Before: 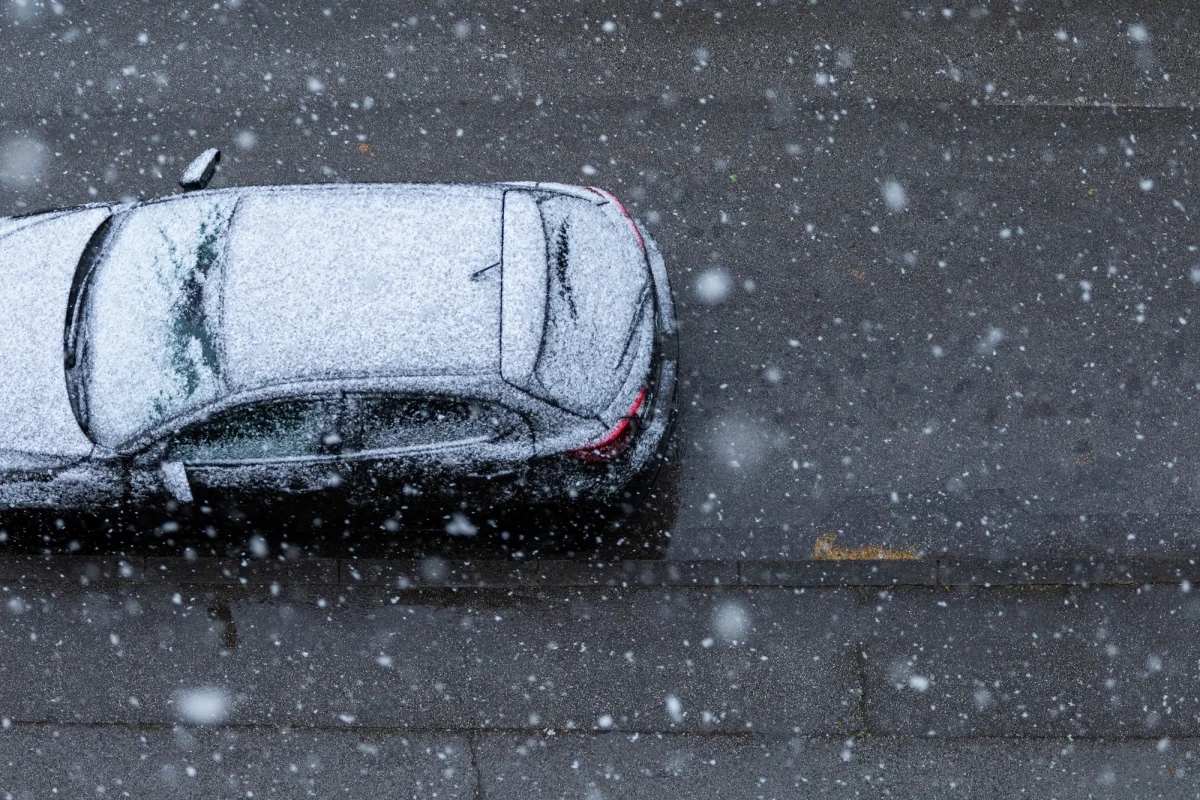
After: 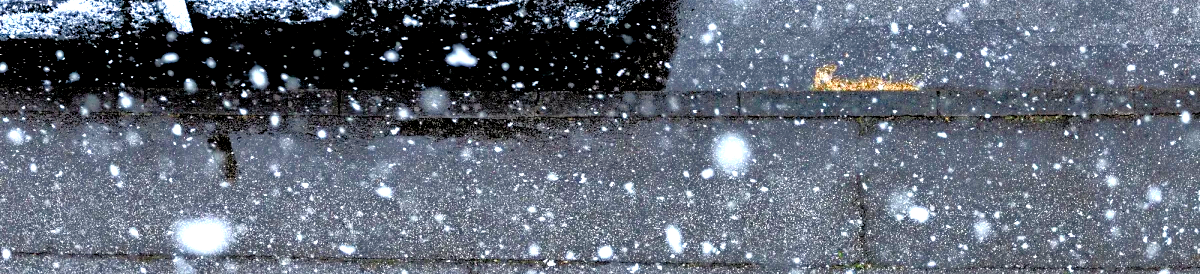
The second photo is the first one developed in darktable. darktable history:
tone equalizer: -8 EV -1.87 EV, -7 EV -1.19 EV, -6 EV -1.61 EV, edges refinement/feathering 500, mask exposure compensation -1.57 EV, preserve details no
crop and rotate: top 58.642%, bottom 6.991%
exposure: black level correction 0.001, exposure 1.398 EV, compensate exposure bias true, compensate highlight preservation false
color balance rgb: perceptual saturation grading › global saturation 20%, perceptual saturation grading › highlights -24.973%, perceptual saturation grading › shadows 24.935%, global vibrance 20%
contrast equalizer: octaves 7, y [[0.6 ×6], [0.55 ×6], [0 ×6], [0 ×6], [0 ×6]]
